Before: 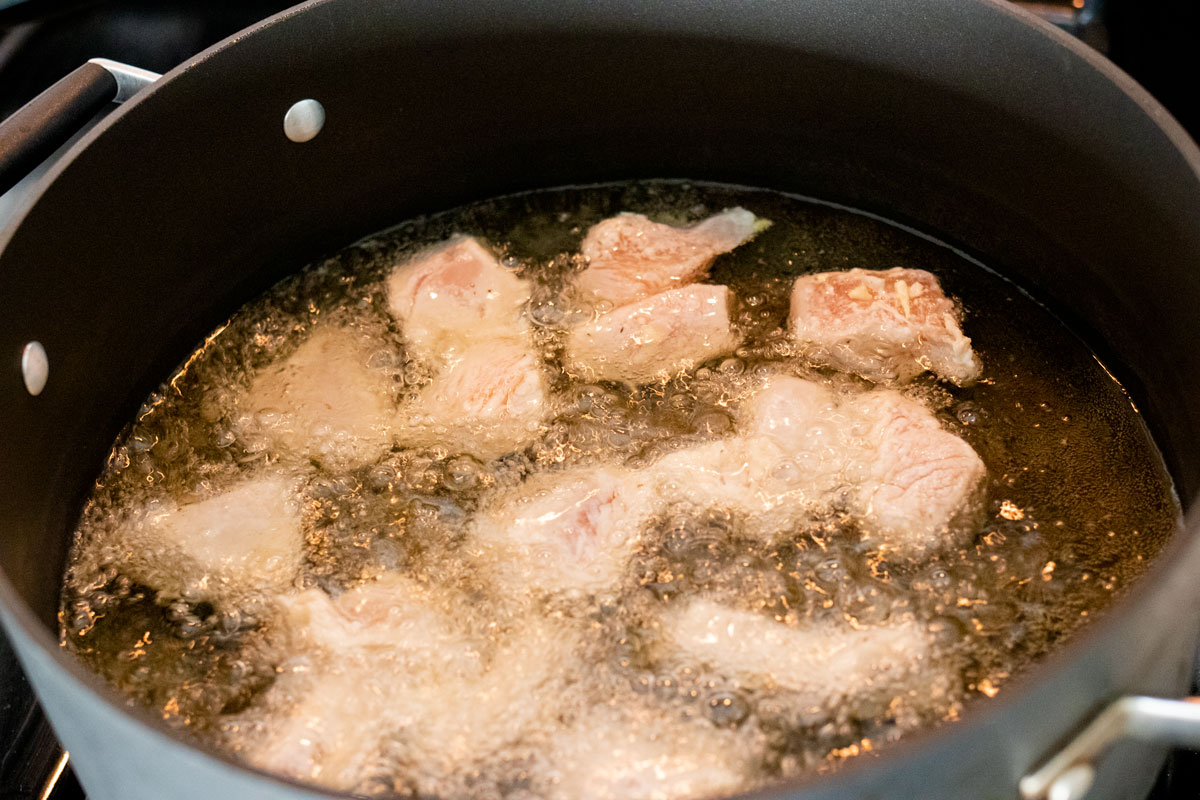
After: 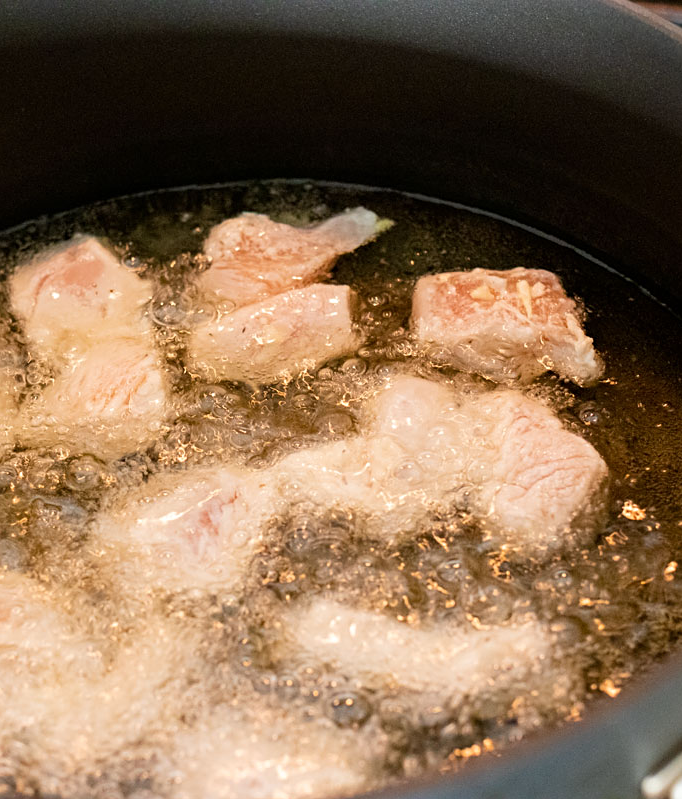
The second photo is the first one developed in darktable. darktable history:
sharpen: amount 0.206
crop: left 31.534%, top 0.014%, right 11.567%
